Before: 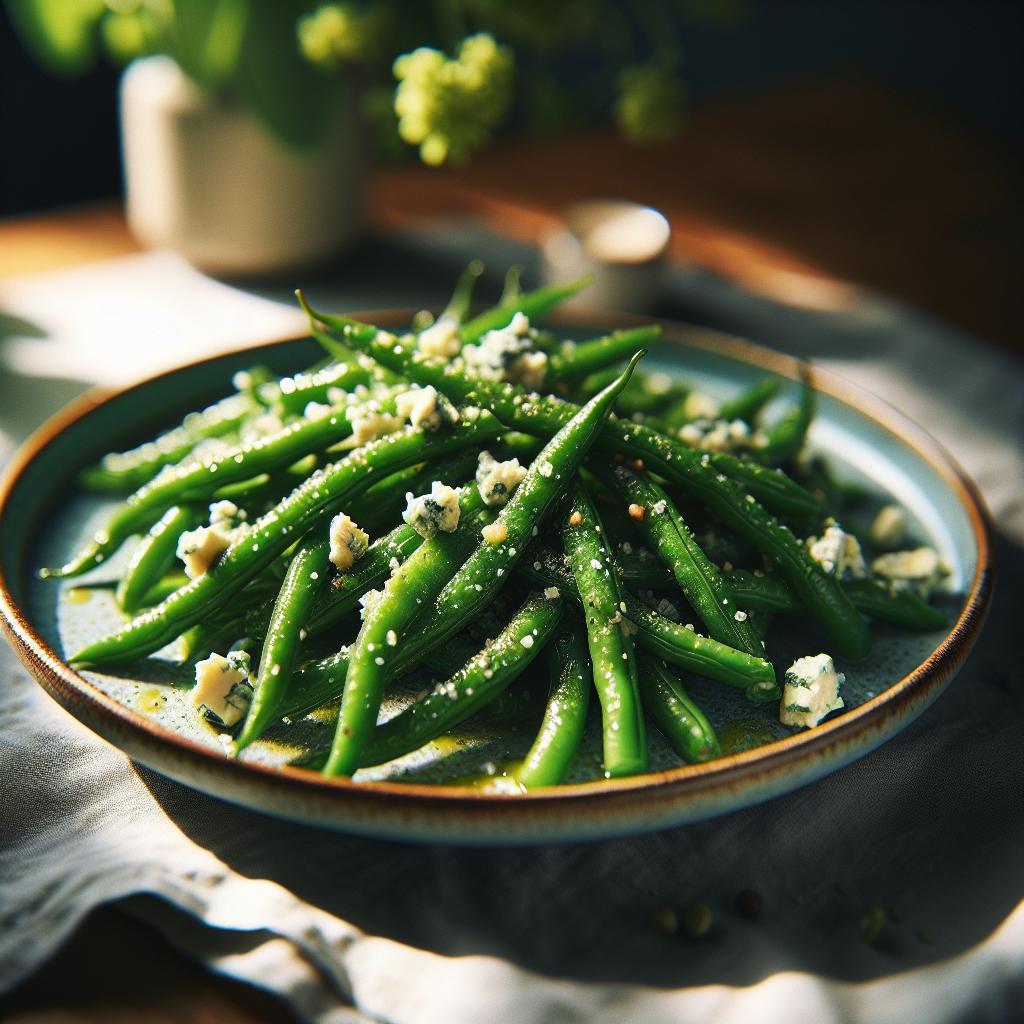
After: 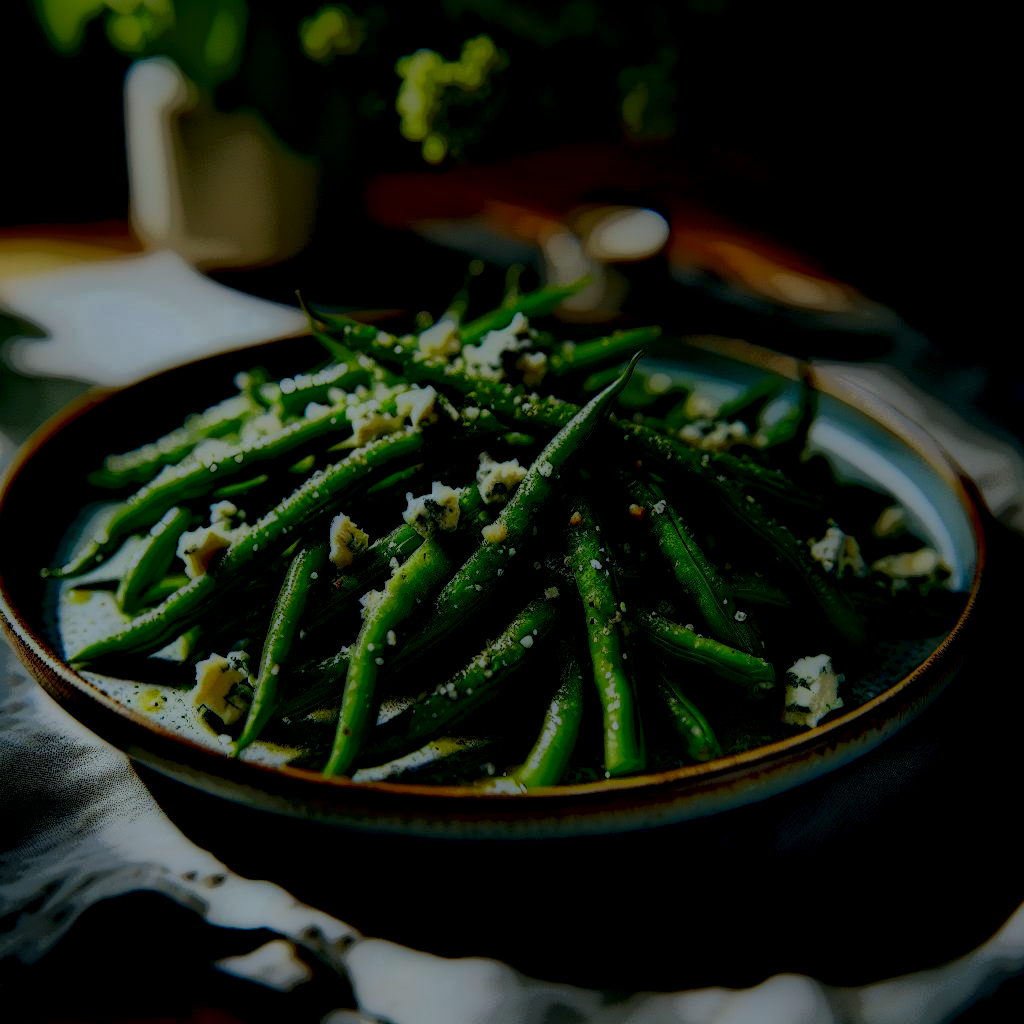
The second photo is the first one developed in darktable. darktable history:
exposure: exposure -0.177 EV, compensate highlight preservation false
white balance: red 0.925, blue 1.046
local contrast: highlights 0%, shadows 198%, detail 164%, midtone range 0.001
